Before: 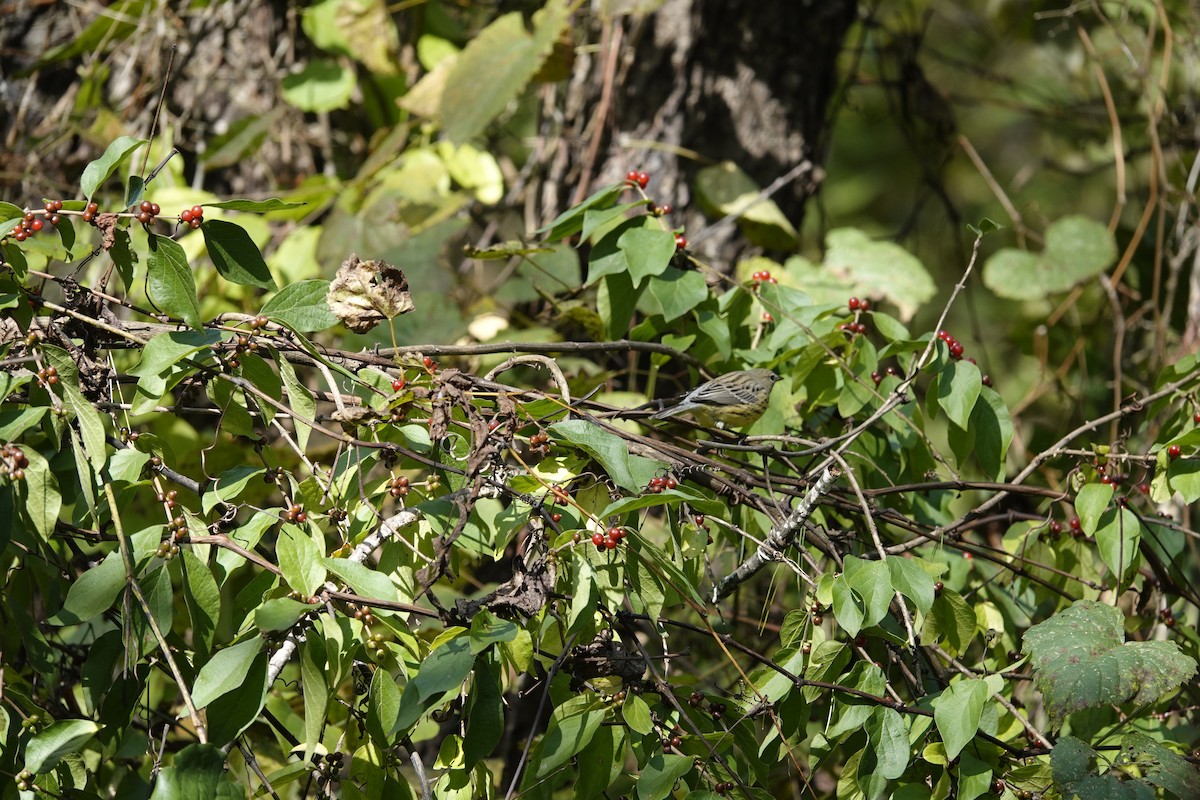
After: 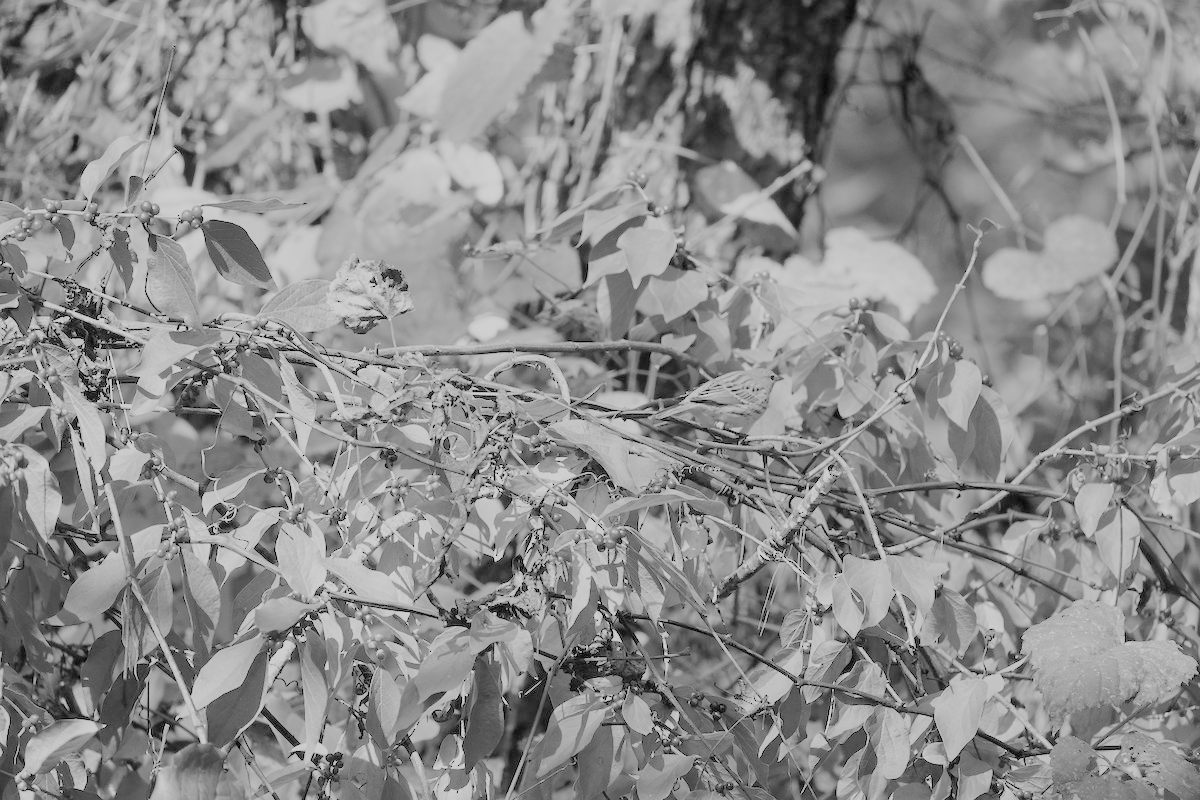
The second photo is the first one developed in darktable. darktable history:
filmic rgb: white relative exposure 8 EV, threshold 3 EV, structure ↔ texture 100%, target black luminance 0%, hardness 2.44, latitude 76.53%, contrast 0.562, shadows ↔ highlights balance 0%, preserve chrominance no, color science v4 (2020), iterations of high-quality reconstruction 10, type of noise poissonian, enable highlight reconstruction true
exposure: black level correction 0, exposure 1 EV, compensate exposure bias true, compensate highlight preservation false
monochrome: a 1.94, b -0.638
contrast brightness saturation: contrast 0.07, brightness 0.18, saturation 0.4
